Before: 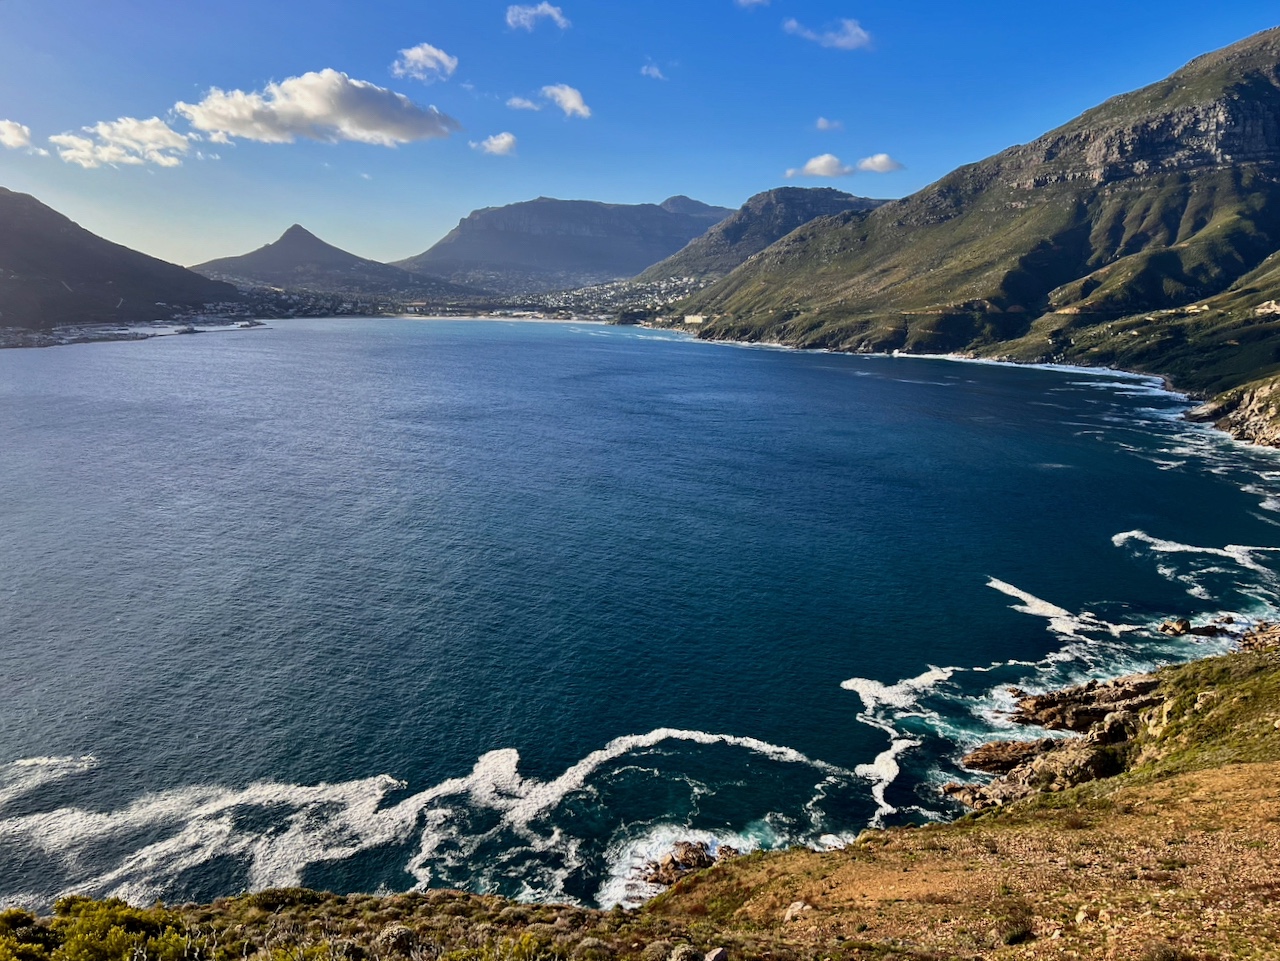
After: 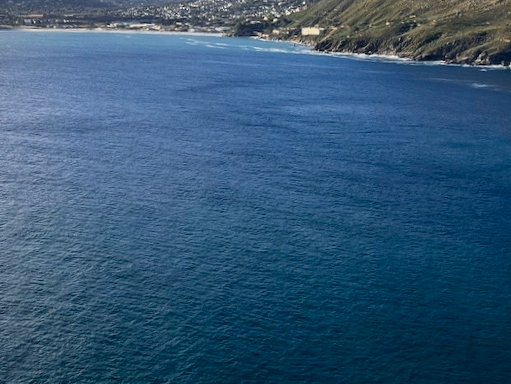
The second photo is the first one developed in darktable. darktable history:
crop: left 30%, top 30%, right 30%, bottom 30%
contrast brightness saturation: saturation -0.05
